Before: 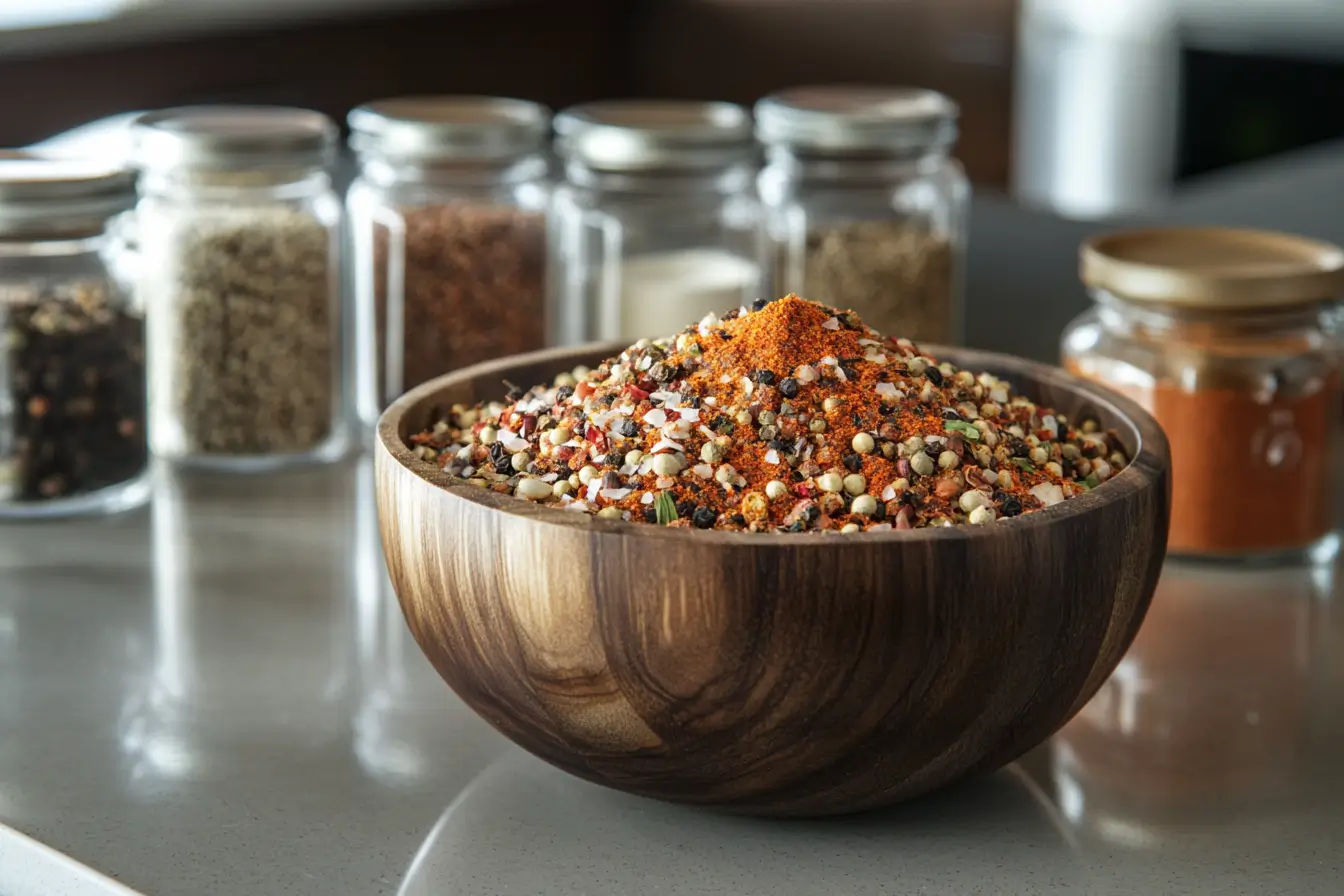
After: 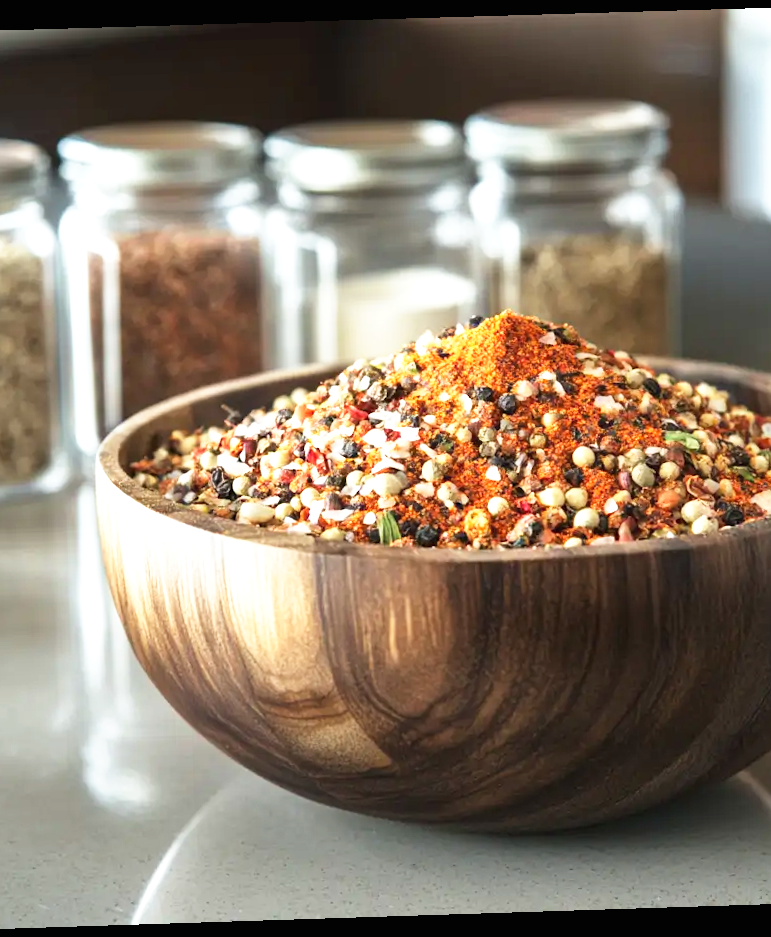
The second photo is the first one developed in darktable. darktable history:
base curve: curves: ch0 [(0, 0) (0.688, 0.865) (1, 1)], preserve colors none
exposure: black level correction 0, exposure 0.7 EV, compensate exposure bias true, compensate highlight preservation false
crop: left 21.496%, right 22.254%
rotate and perspective: rotation -1.77°, lens shift (horizontal) 0.004, automatic cropping off
